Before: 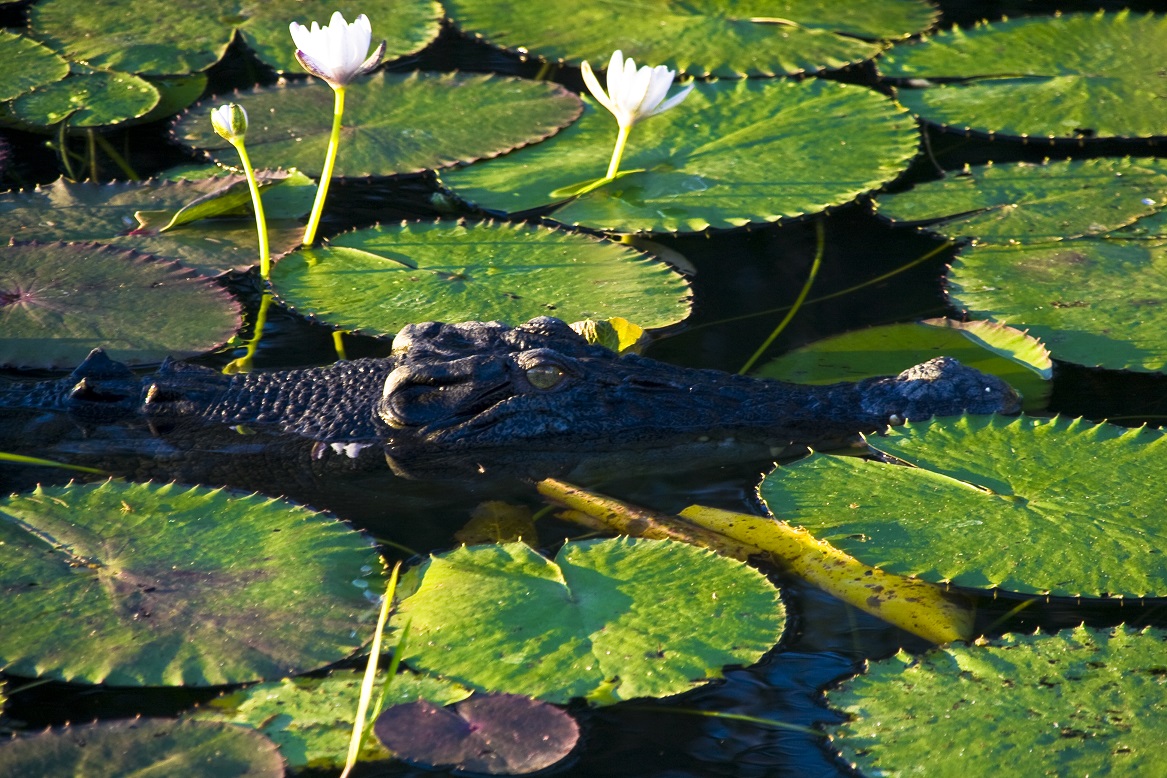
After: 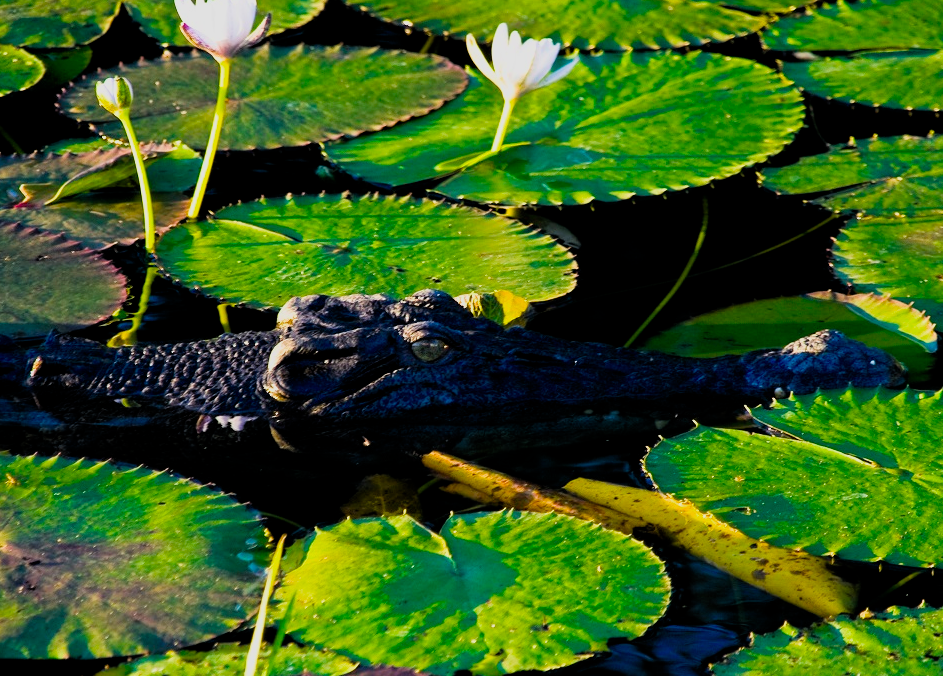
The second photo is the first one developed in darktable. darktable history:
filmic rgb: black relative exposure -7.75 EV, white relative exposure 4.4 EV, threshold 3 EV, target black luminance 0%, hardness 3.76, latitude 50.51%, contrast 1.074, highlights saturation mix 10%, shadows ↔ highlights balance -0.22%, color science v4 (2020), enable highlight reconstruction true
white balance: red 1, blue 1
crop: left 9.929%, top 3.475%, right 9.188%, bottom 9.529%
